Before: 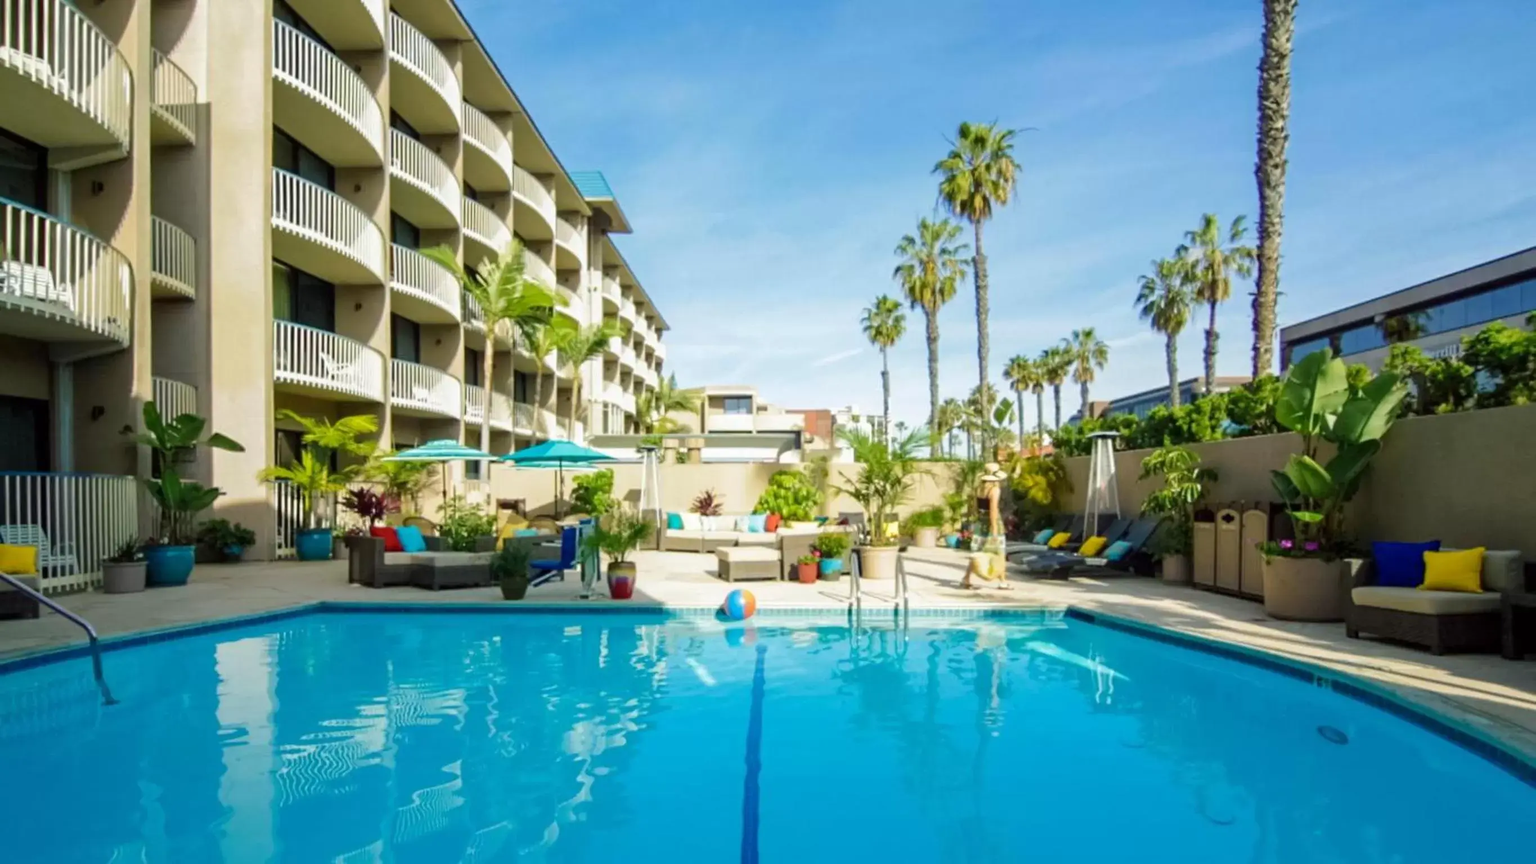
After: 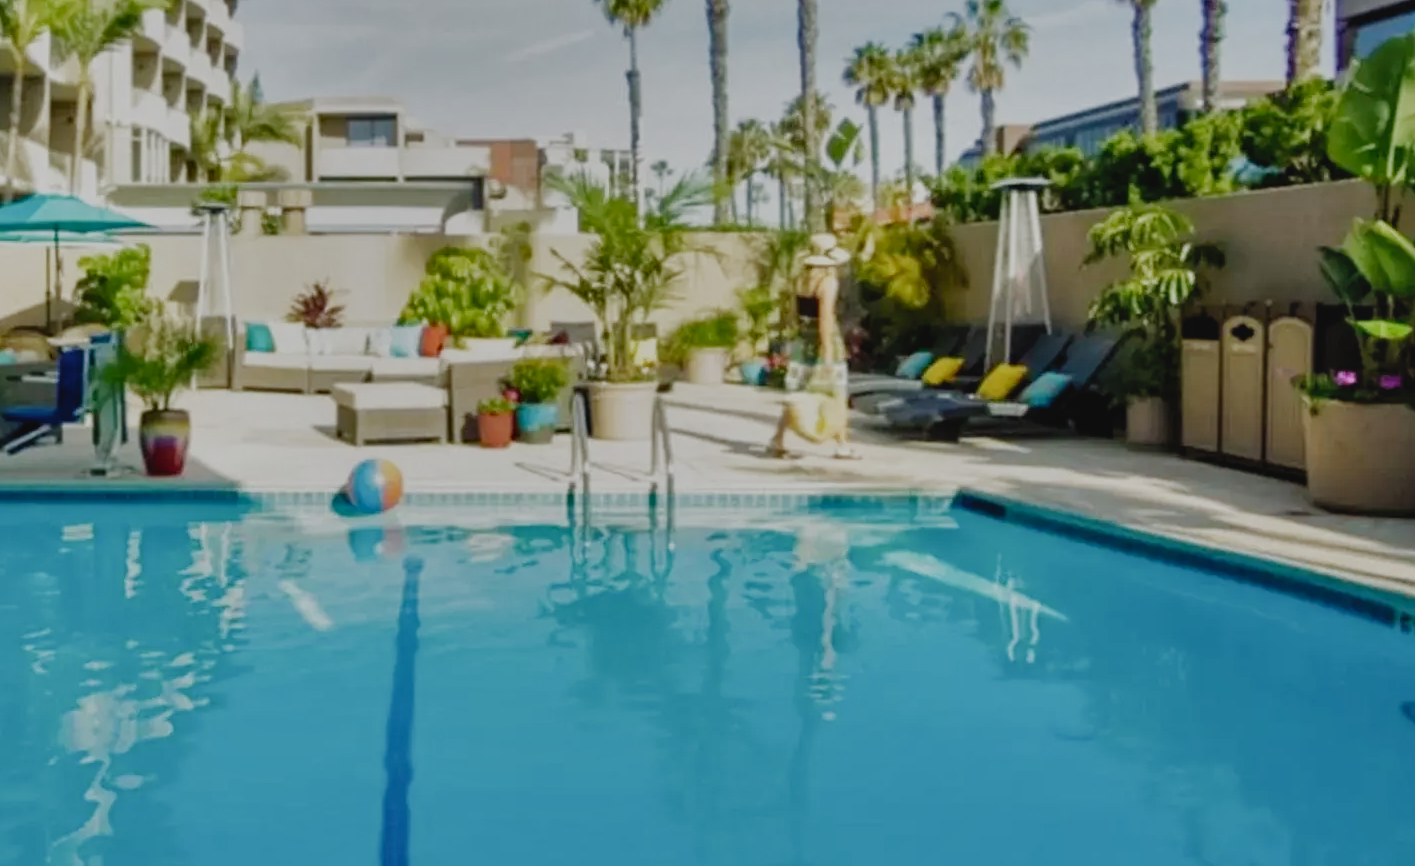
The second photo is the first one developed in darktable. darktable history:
contrast brightness saturation: contrast -0.082, brightness -0.038, saturation -0.108
filmic rgb: black relative exposure -7.65 EV, white relative exposure 4.56 EV, hardness 3.61, preserve chrominance no, color science v4 (2020)
shadows and highlights: white point adjustment 0.141, highlights -69.88, soften with gaussian
crop: left 34.439%, top 38.391%, right 13.709%, bottom 5.196%
